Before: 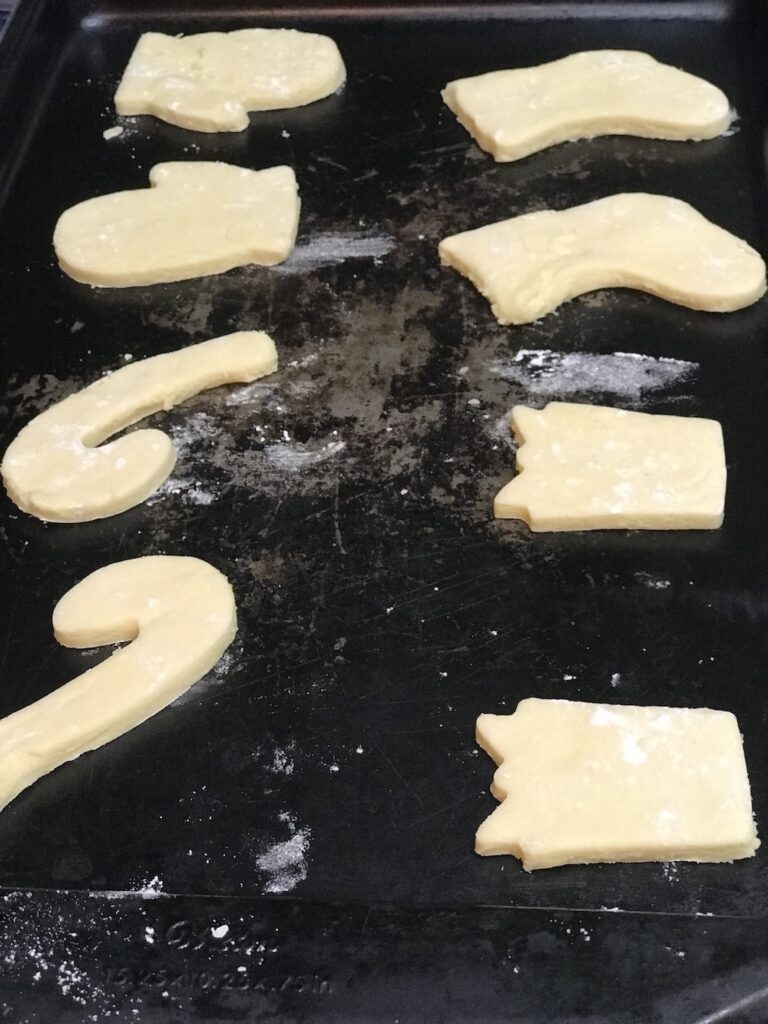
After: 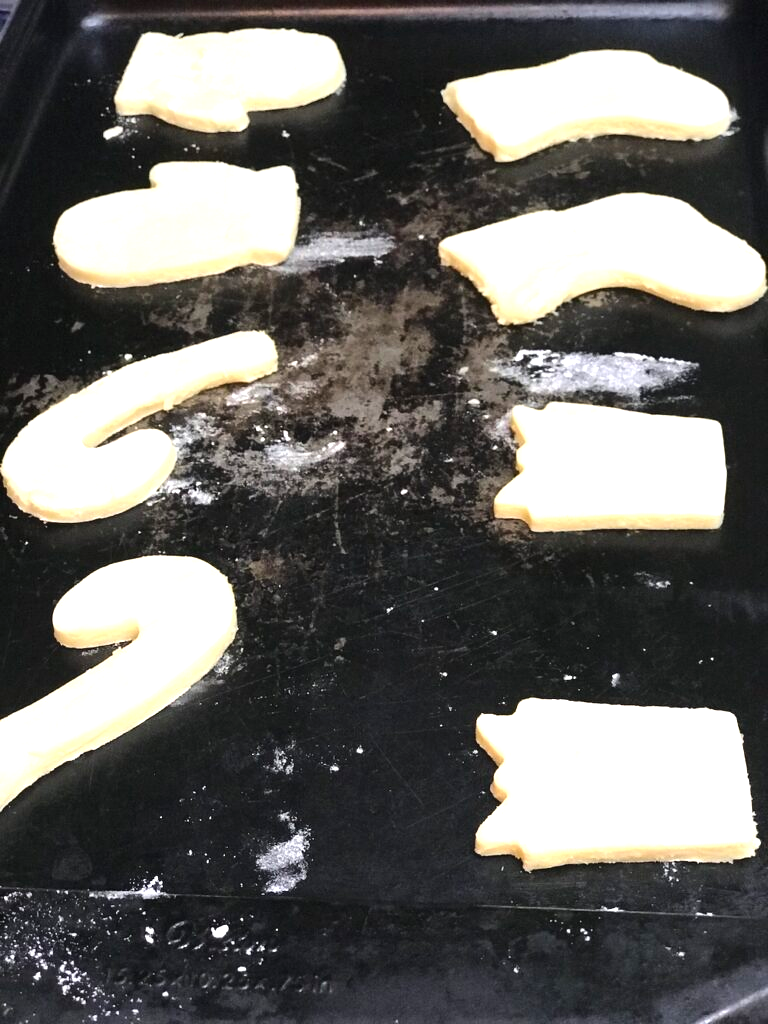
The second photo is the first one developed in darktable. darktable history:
tone equalizer: -8 EV -0.417 EV, -7 EV -0.389 EV, -6 EV -0.333 EV, -5 EV -0.222 EV, -3 EV 0.222 EV, -2 EV 0.333 EV, -1 EV 0.389 EV, +0 EV 0.417 EV, edges refinement/feathering 500, mask exposure compensation -1.57 EV, preserve details no
exposure: black level correction 0, exposure 0.68 EV, compensate exposure bias true, compensate highlight preservation false
